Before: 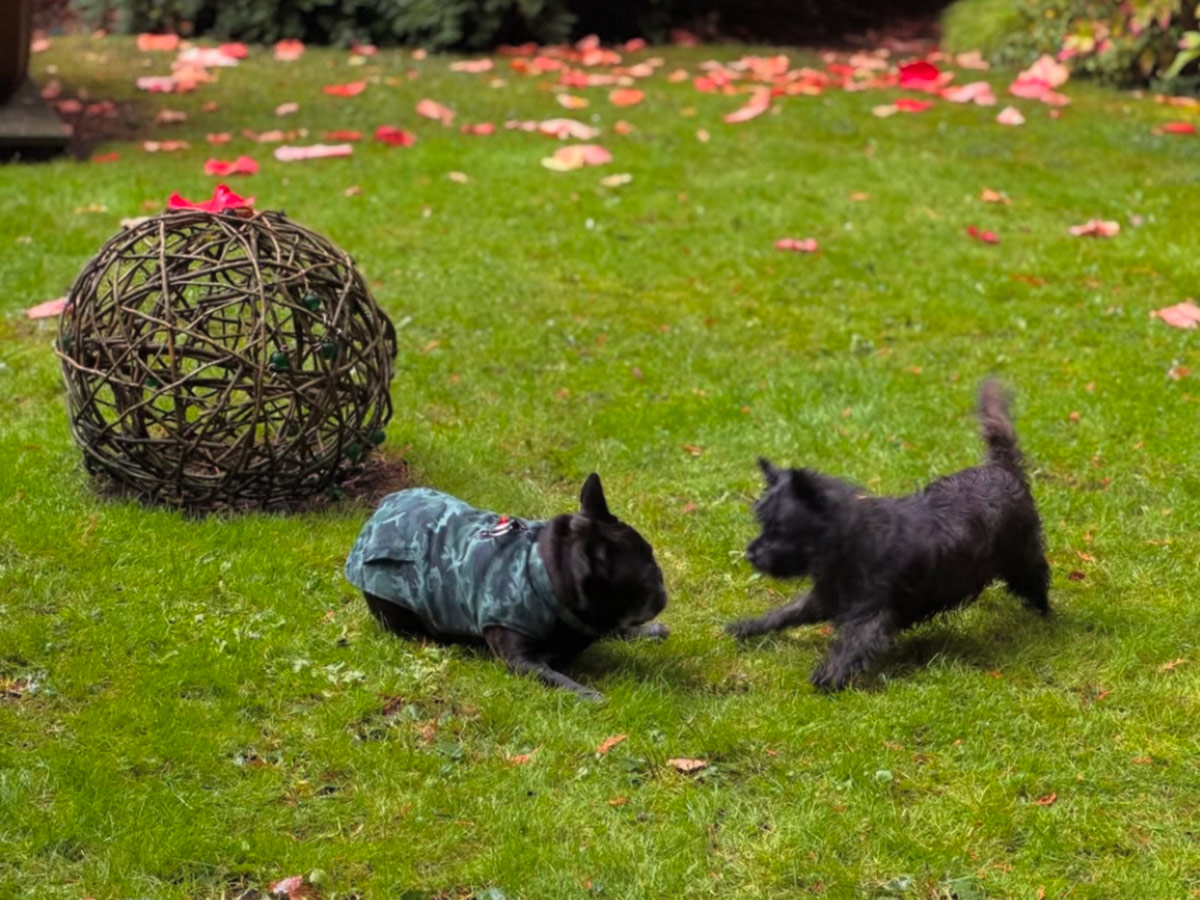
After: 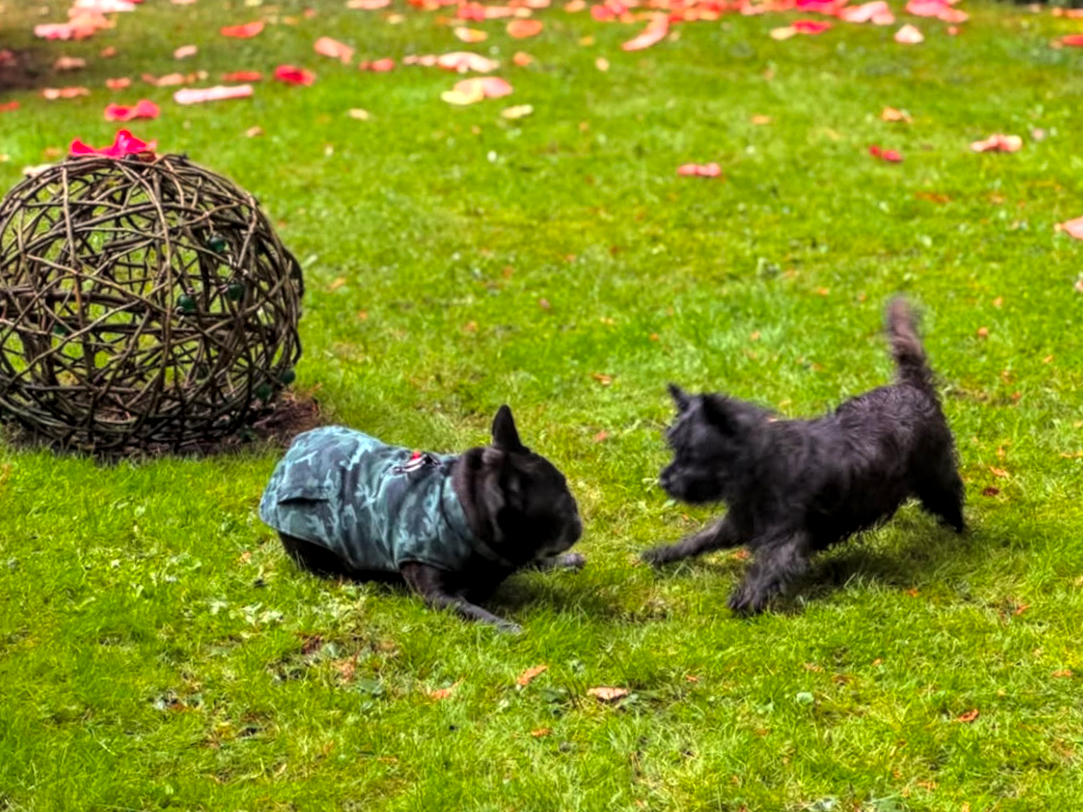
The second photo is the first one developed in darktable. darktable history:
crop and rotate: angle 1.96°, left 5.673%, top 5.673%
local contrast: detail 130%
tone equalizer: -8 EV -0.417 EV, -7 EV -0.389 EV, -6 EV -0.333 EV, -5 EV -0.222 EV, -3 EV 0.222 EV, -2 EV 0.333 EV, -1 EV 0.389 EV, +0 EV 0.417 EV, edges refinement/feathering 500, mask exposure compensation -1.57 EV, preserve details no
white balance: emerald 1
contrast brightness saturation: brightness 0.09, saturation 0.19
